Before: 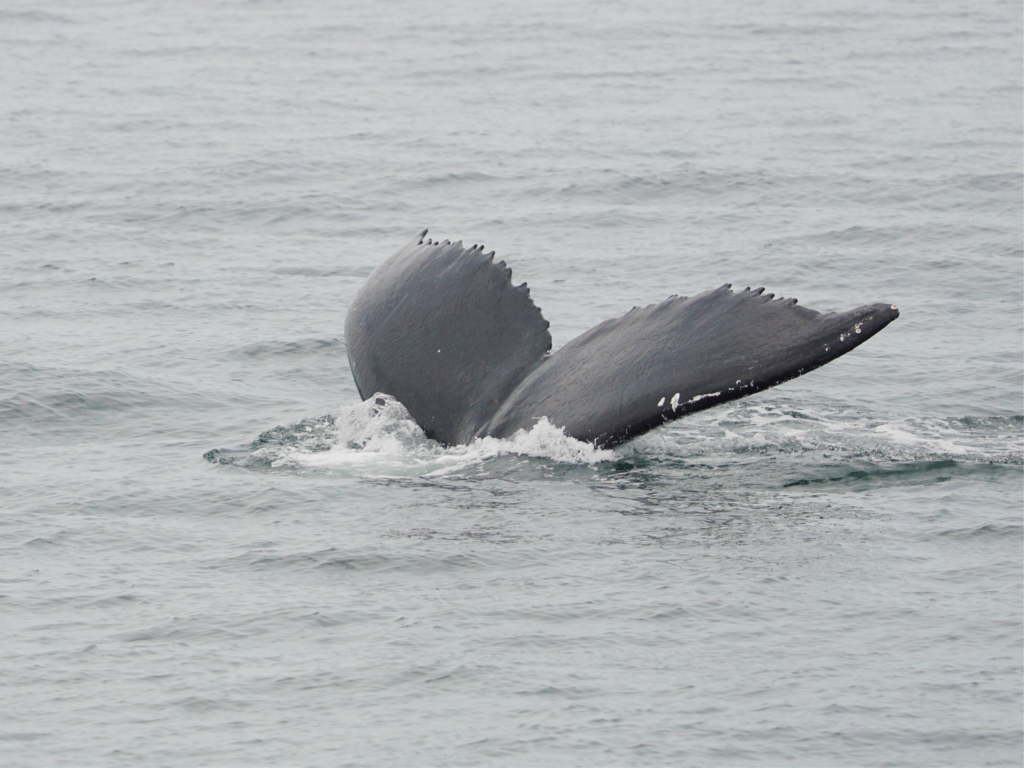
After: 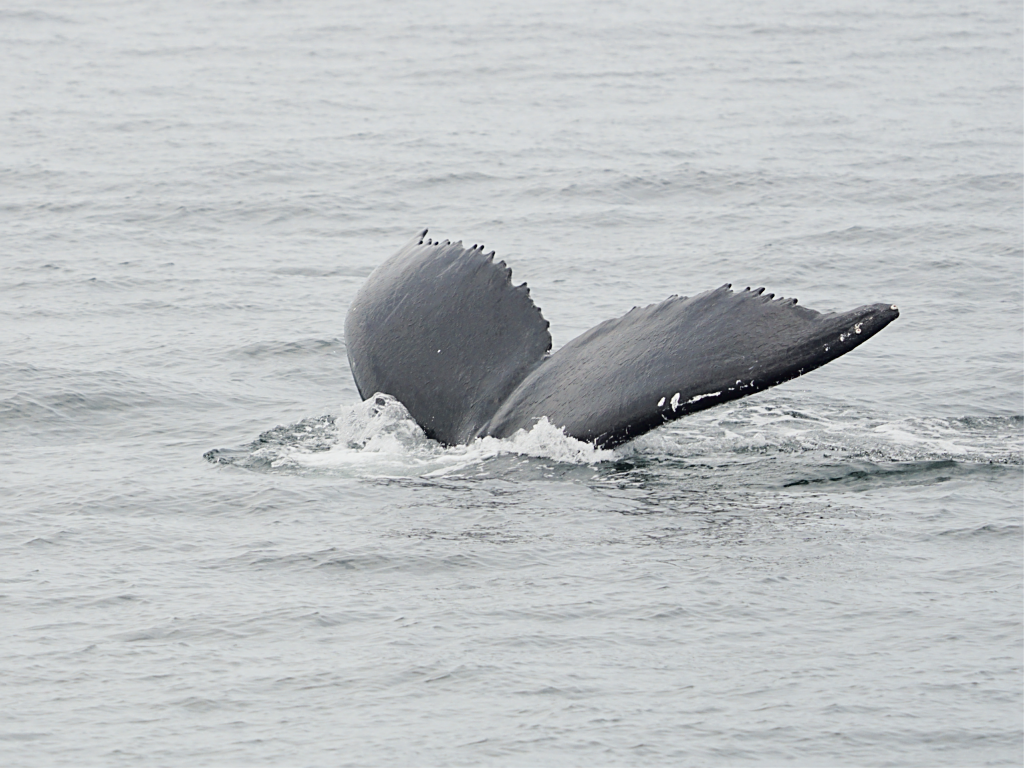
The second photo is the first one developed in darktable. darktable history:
shadows and highlights: radius 44.78, white point adjustment 6.64, compress 79.65%, highlights color adjustment 78.42%, soften with gaussian
sharpen: on, module defaults
tone curve: curves: ch0 [(0, 0.009) (0.105, 0.054) (0.195, 0.132) (0.289, 0.278) (0.384, 0.391) (0.513, 0.53) (0.66, 0.667) (0.895, 0.863) (1, 0.919)]; ch1 [(0, 0) (0.161, 0.092) (0.35, 0.33) (0.403, 0.395) (0.456, 0.469) (0.502, 0.499) (0.519, 0.514) (0.576, 0.584) (0.642, 0.658) (0.701, 0.742) (1, 0.942)]; ch2 [(0, 0) (0.371, 0.362) (0.437, 0.437) (0.501, 0.5) (0.53, 0.528) (0.569, 0.564) (0.619, 0.58) (0.883, 0.752) (1, 0.929)], color space Lab, independent channels, preserve colors none
